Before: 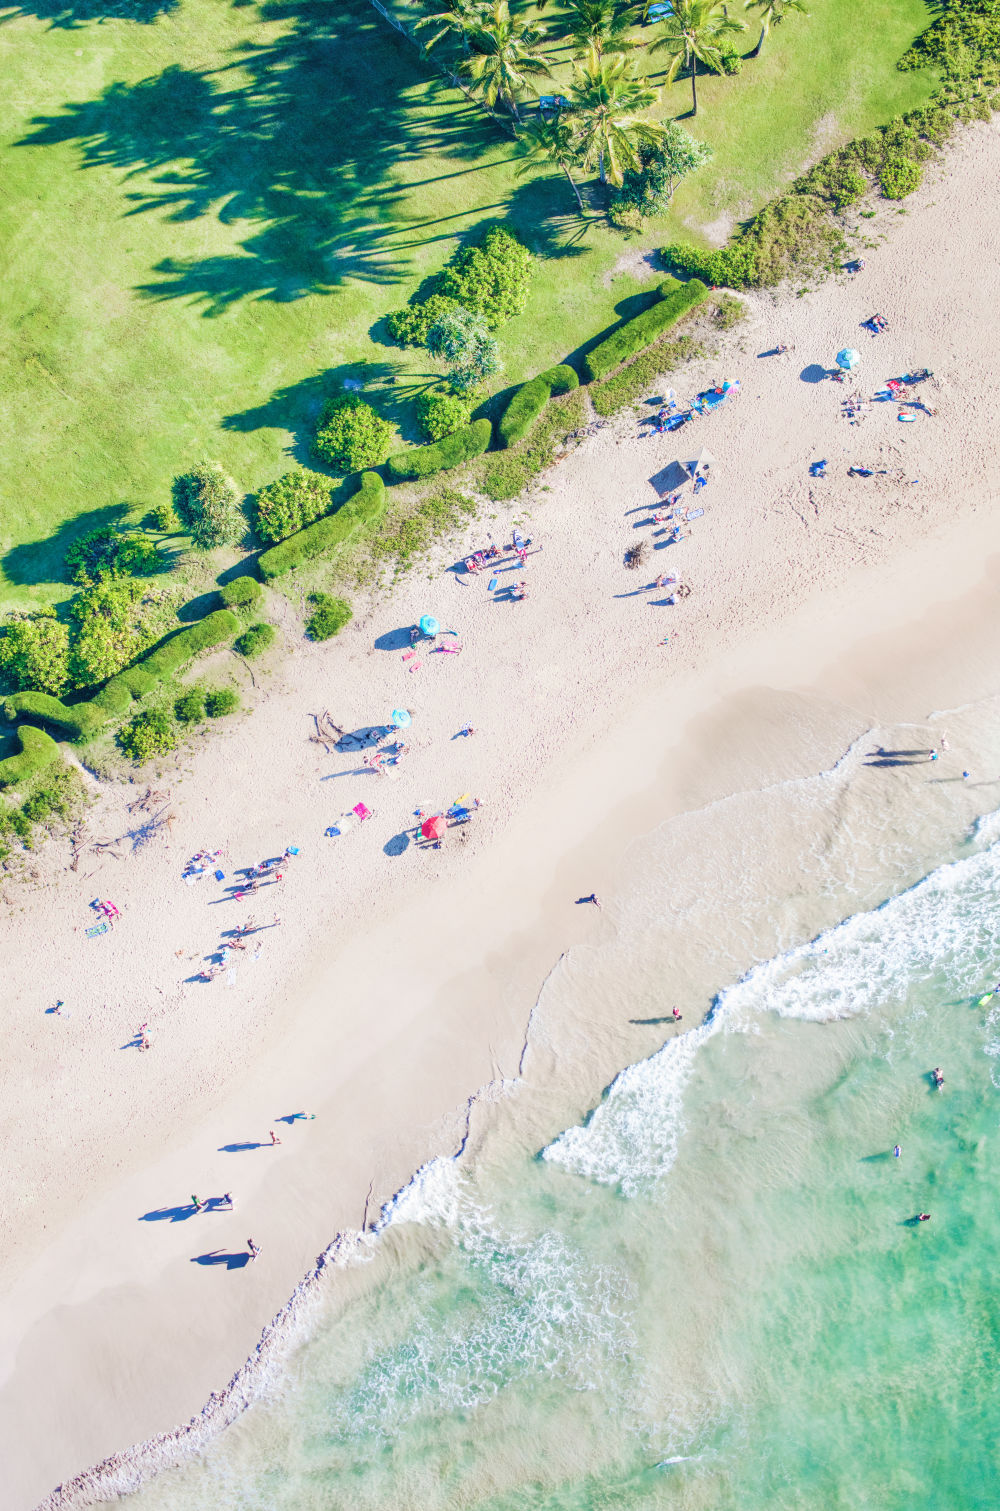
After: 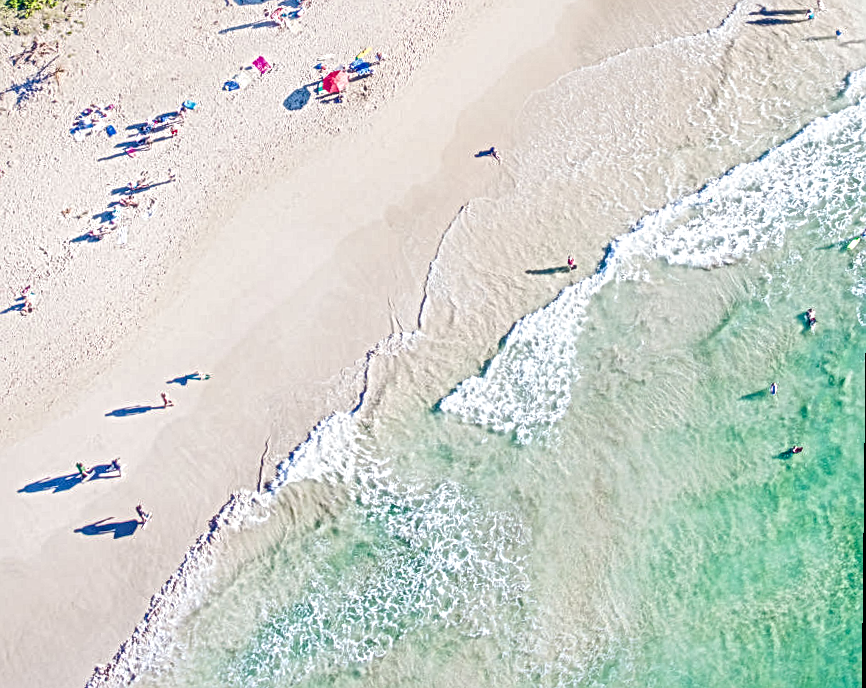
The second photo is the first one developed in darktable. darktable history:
crop and rotate: left 13.306%, top 48.129%, bottom 2.928%
local contrast: mode bilateral grid, contrast 20, coarseness 3, detail 300%, midtone range 0.2
rotate and perspective: rotation 0.679°, lens shift (horizontal) 0.136, crop left 0.009, crop right 0.991, crop top 0.078, crop bottom 0.95
